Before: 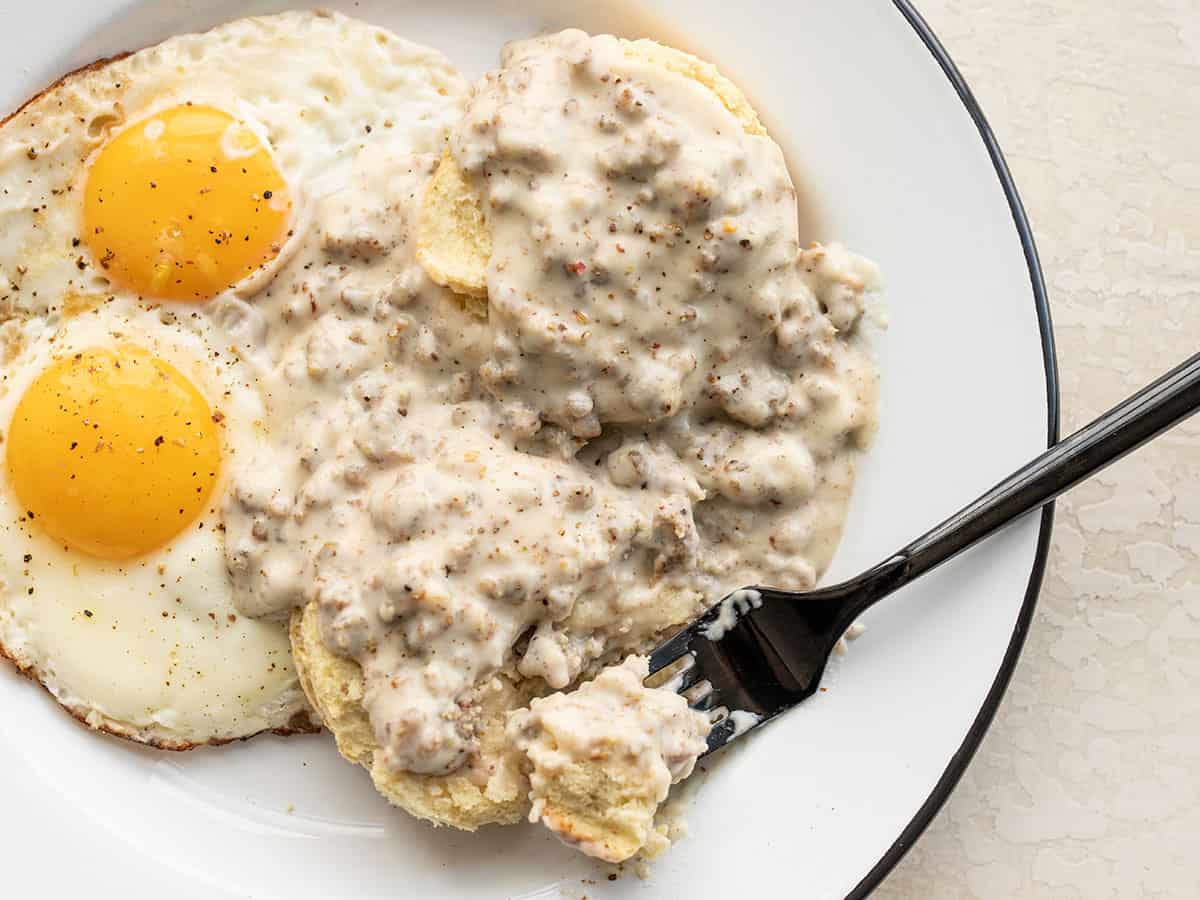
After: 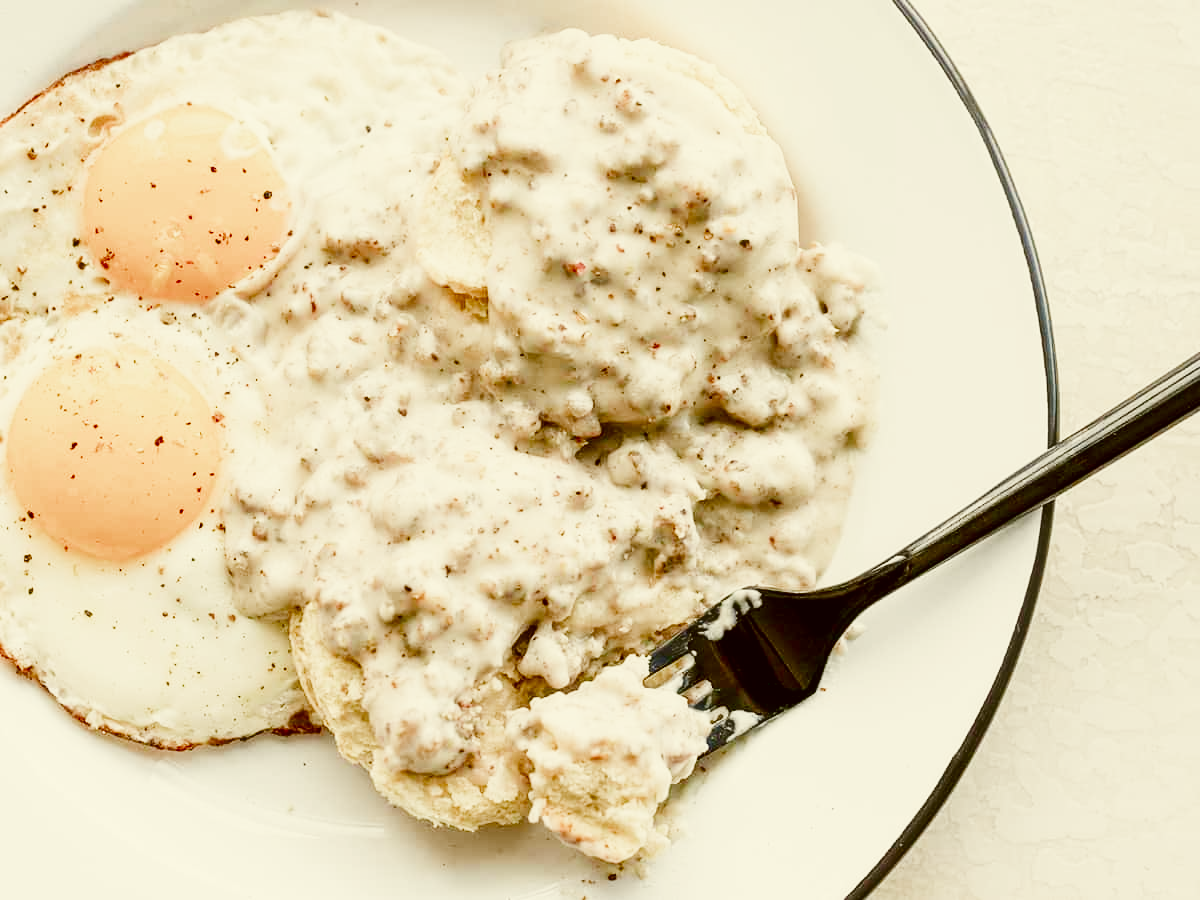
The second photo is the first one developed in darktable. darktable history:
color balance rgb: shadows lift › luminance -10.305%, perceptual saturation grading › global saturation 20%, perceptual saturation grading › highlights -24.934%, perceptual saturation grading › shadows 25.111%, global vibrance 20%
exposure: black level correction 0, exposure 1.386 EV, compensate highlight preservation false
haze removal: strength -0.056, compatibility mode true
color correction: highlights a* -1.64, highlights b* 10.25, shadows a* 0.206, shadows b* 19.57
contrast brightness saturation: contrast 0.132, brightness -0.238, saturation 0.149
filmic rgb: middle gray luminance 29.1%, black relative exposure -10.38 EV, white relative exposure 5.5 EV, target black luminance 0%, hardness 3.96, latitude 2.58%, contrast 1.129, highlights saturation mix 4.17%, shadows ↔ highlights balance 15.41%, preserve chrominance RGB euclidean norm (legacy), color science v4 (2020)
